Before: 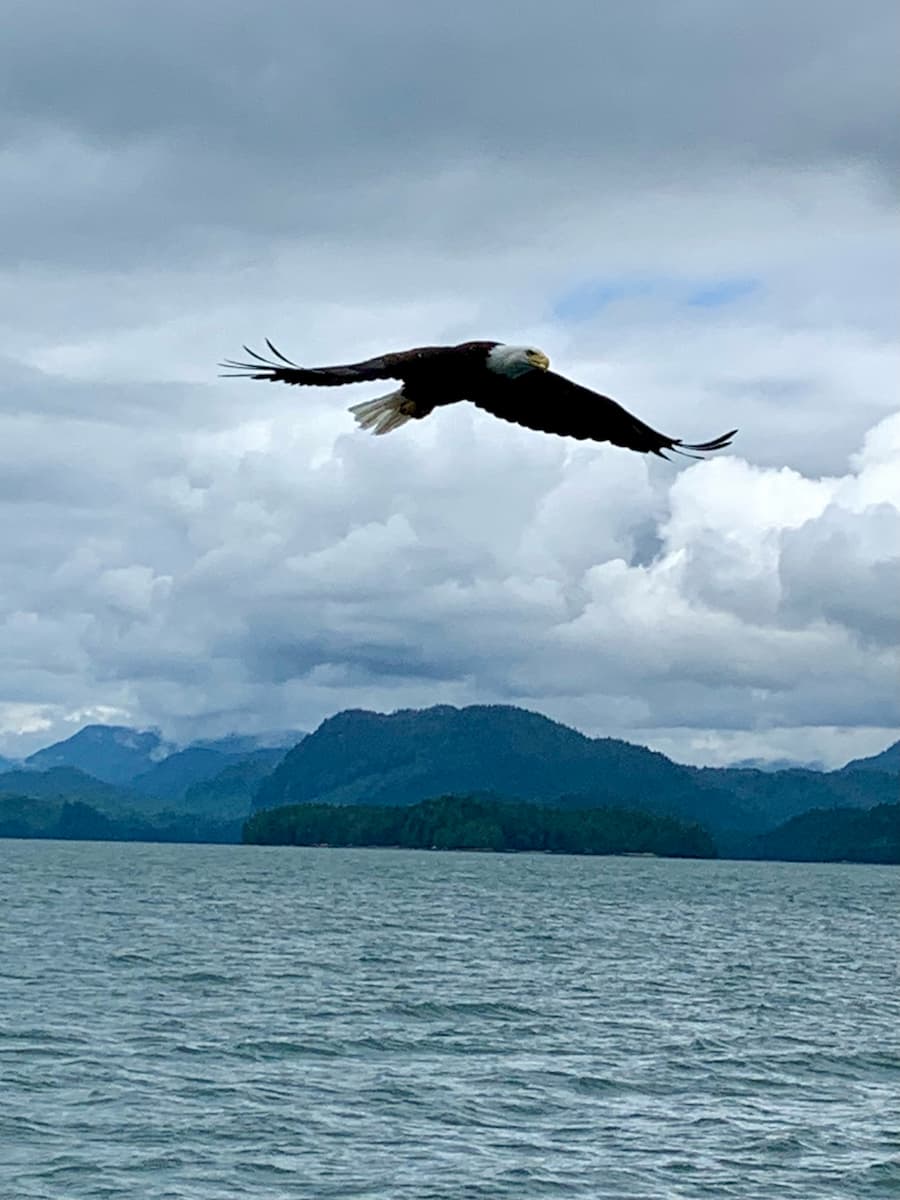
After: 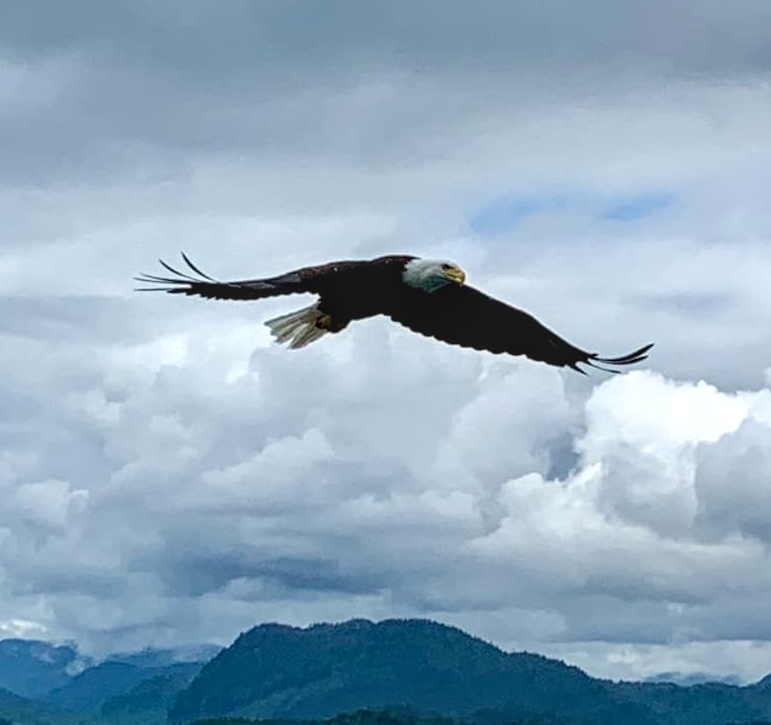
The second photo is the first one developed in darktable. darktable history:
local contrast: on, module defaults
crop and rotate: left 9.345%, top 7.22%, right 4.982%, bottom 32.331%
